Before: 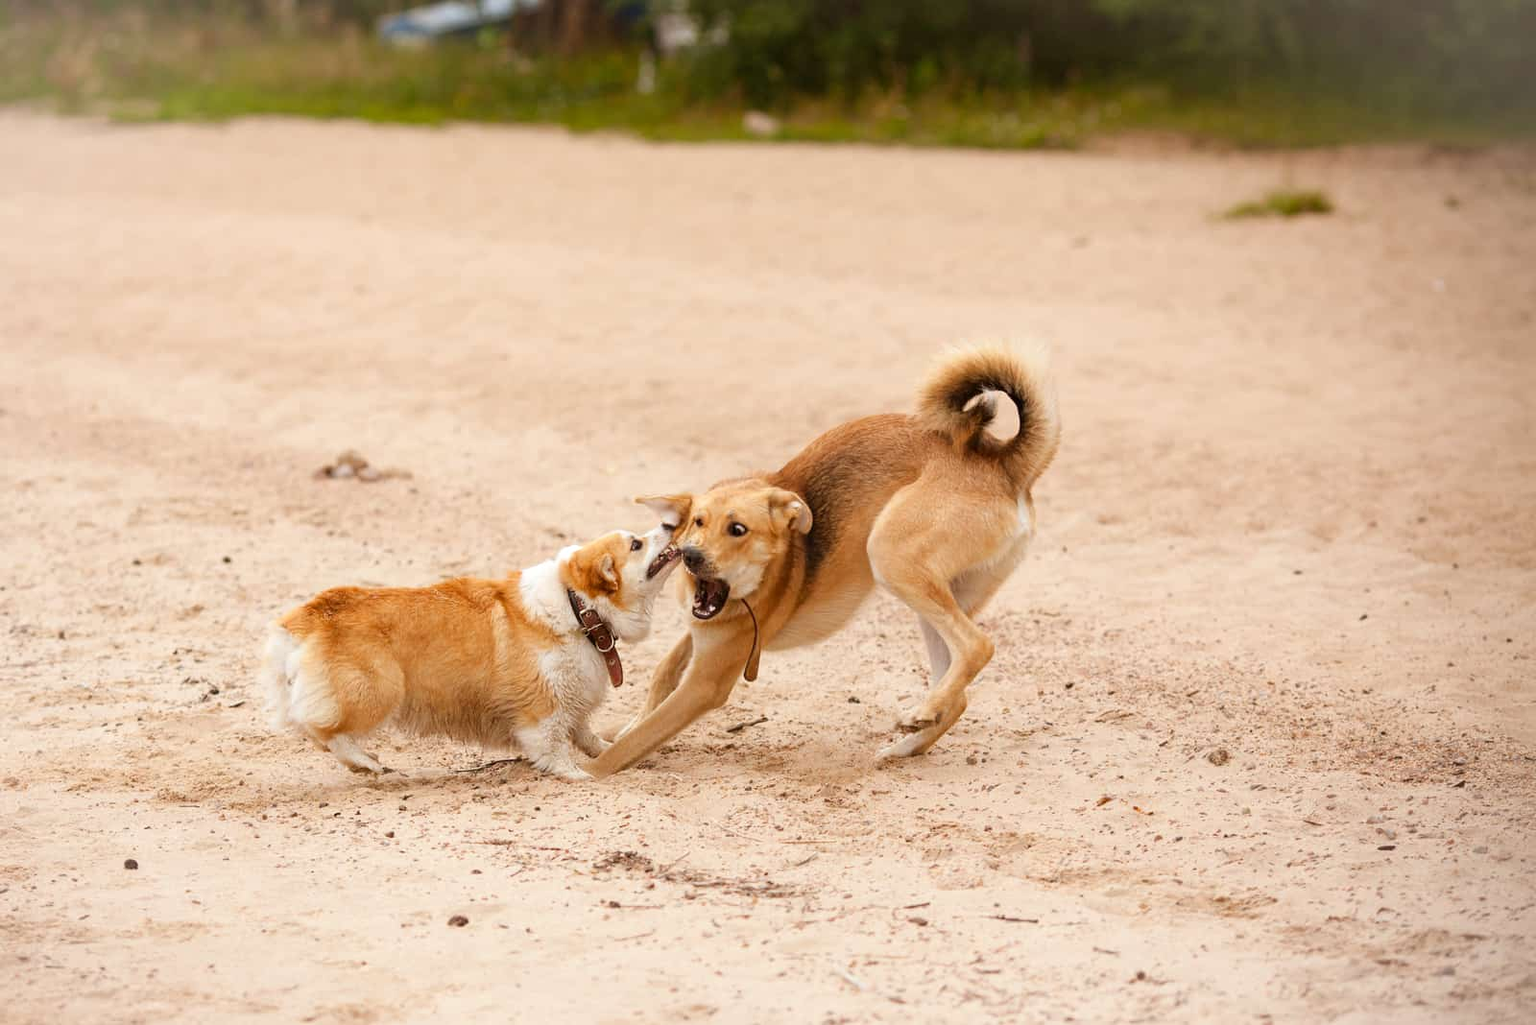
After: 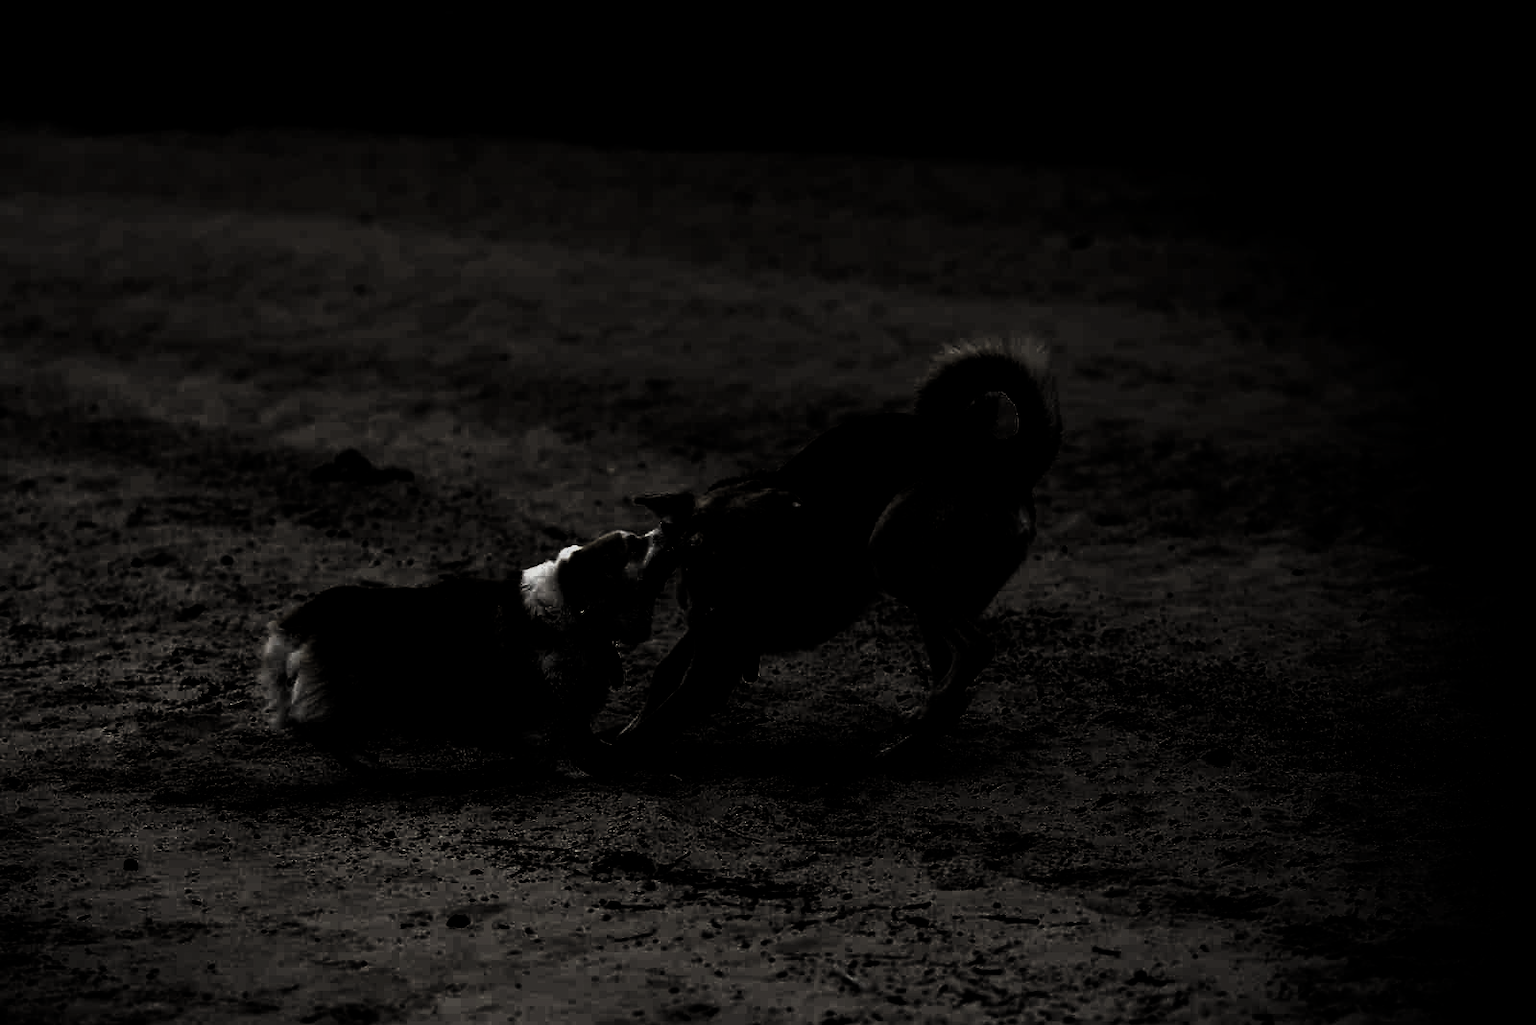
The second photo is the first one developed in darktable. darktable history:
levels: levels [0.721, 0.937, 0.997]
exposure: exposure -0.041 EV, compensate highlight preservation false
